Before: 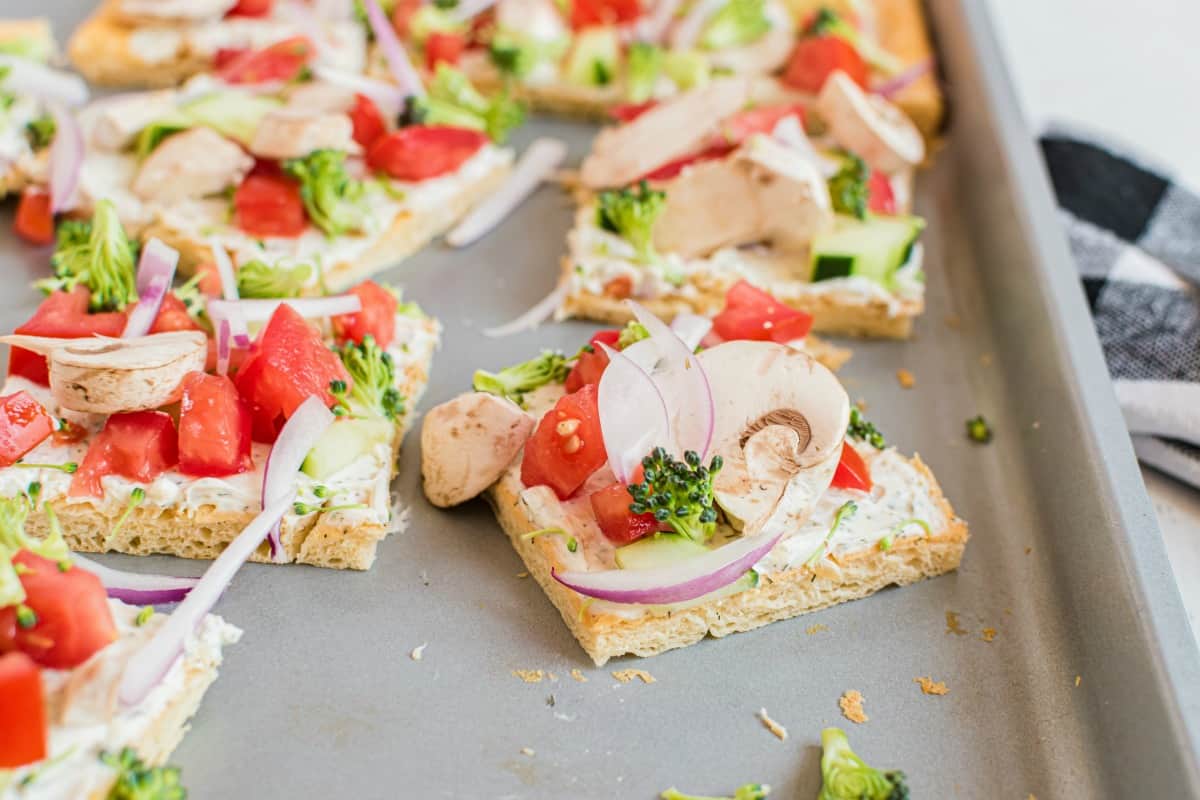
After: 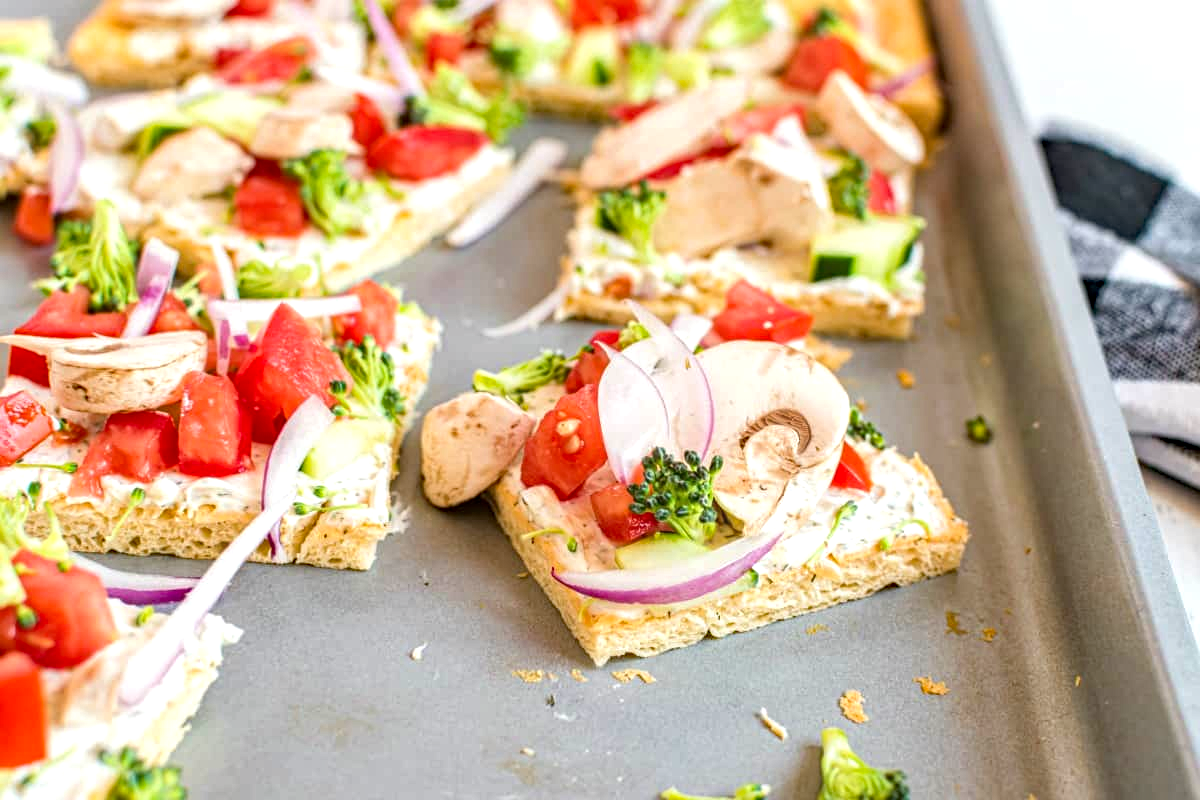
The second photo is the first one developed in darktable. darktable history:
exposure: black level correction 0, exposure 0.398 EV, compensate highlight preservation false
haze removal: strength 0.301, distance 0.245, adaptive false
local contrast: on, module defaults
